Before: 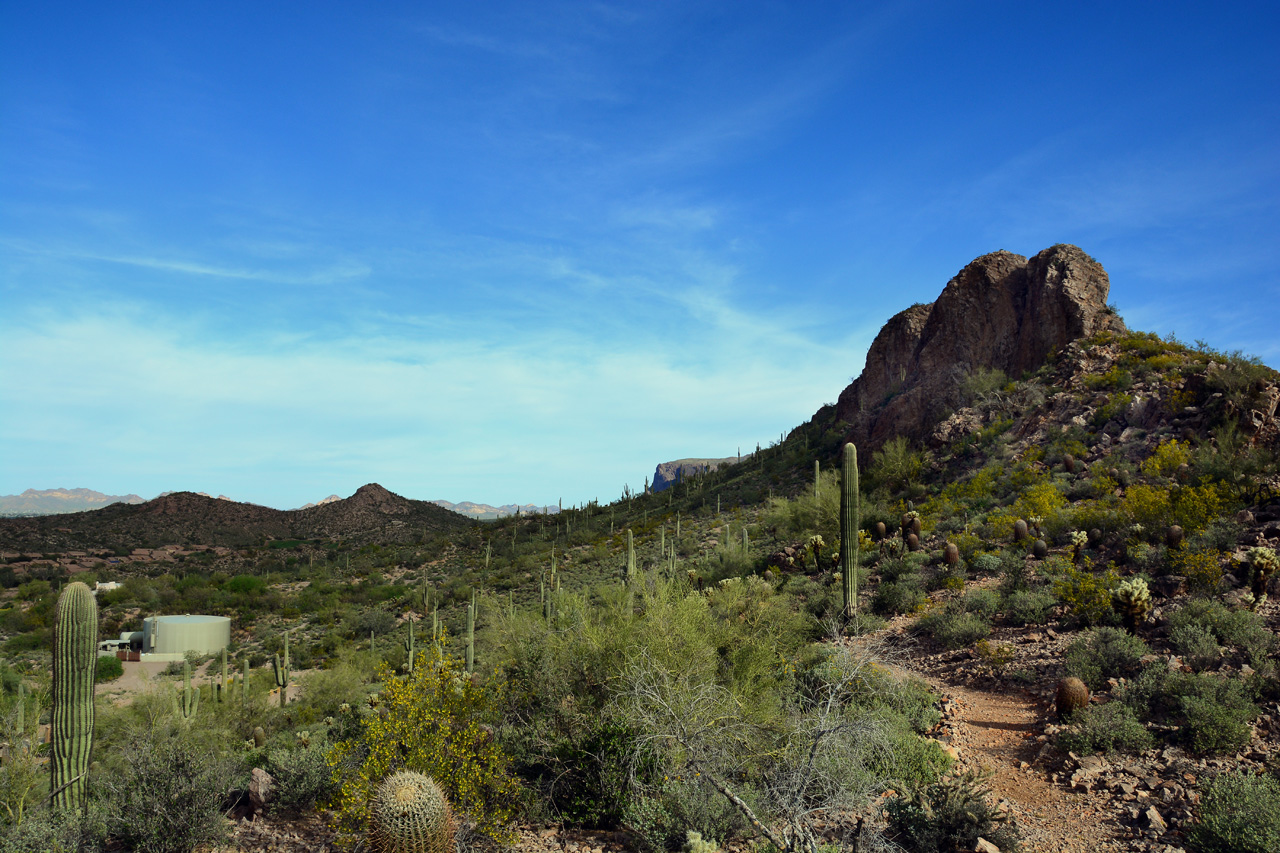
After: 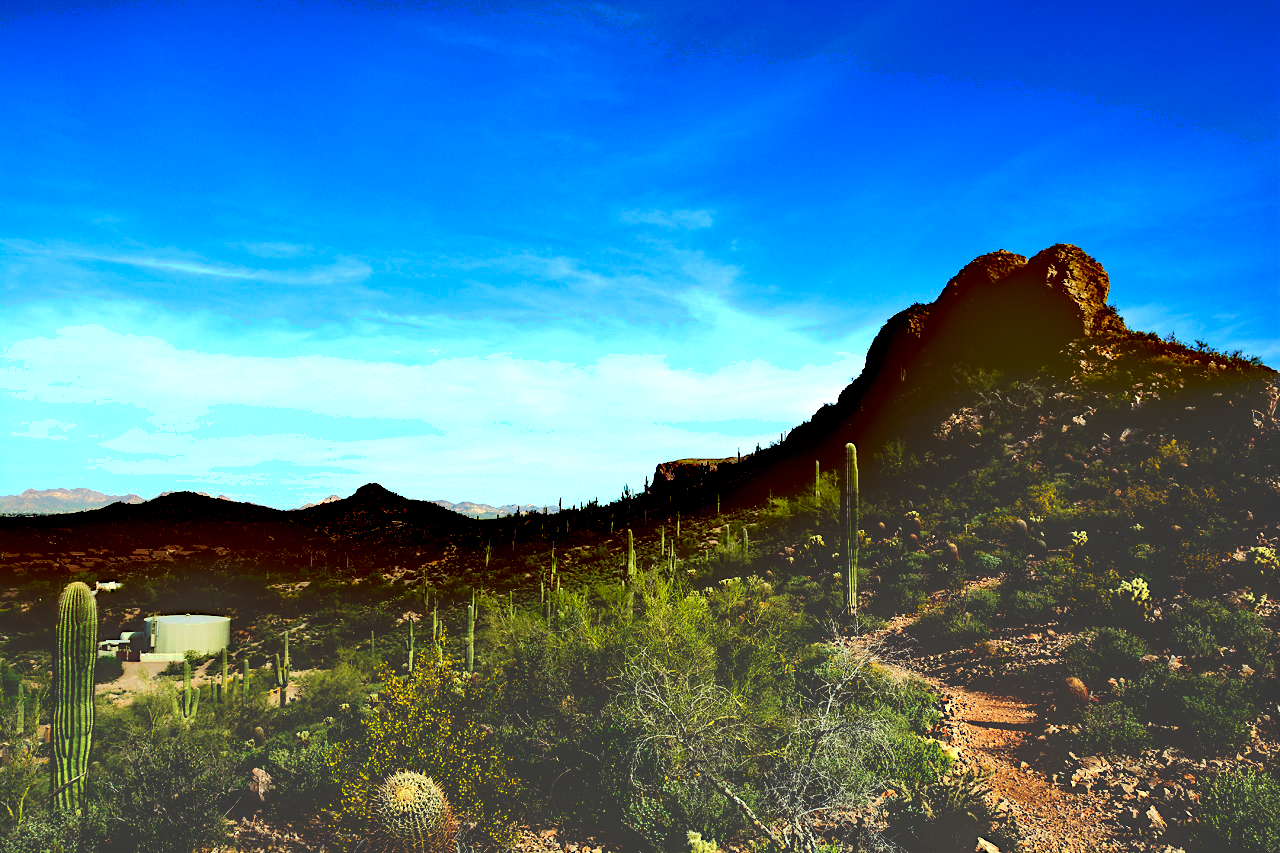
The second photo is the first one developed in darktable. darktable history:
color correction: highlights b* -0.009, saturation 0.988
base curve: curves: ch0 [(0, 0.036) (0.083, 0.04) (0.804, 1)], fusion 1, preserve colors none
